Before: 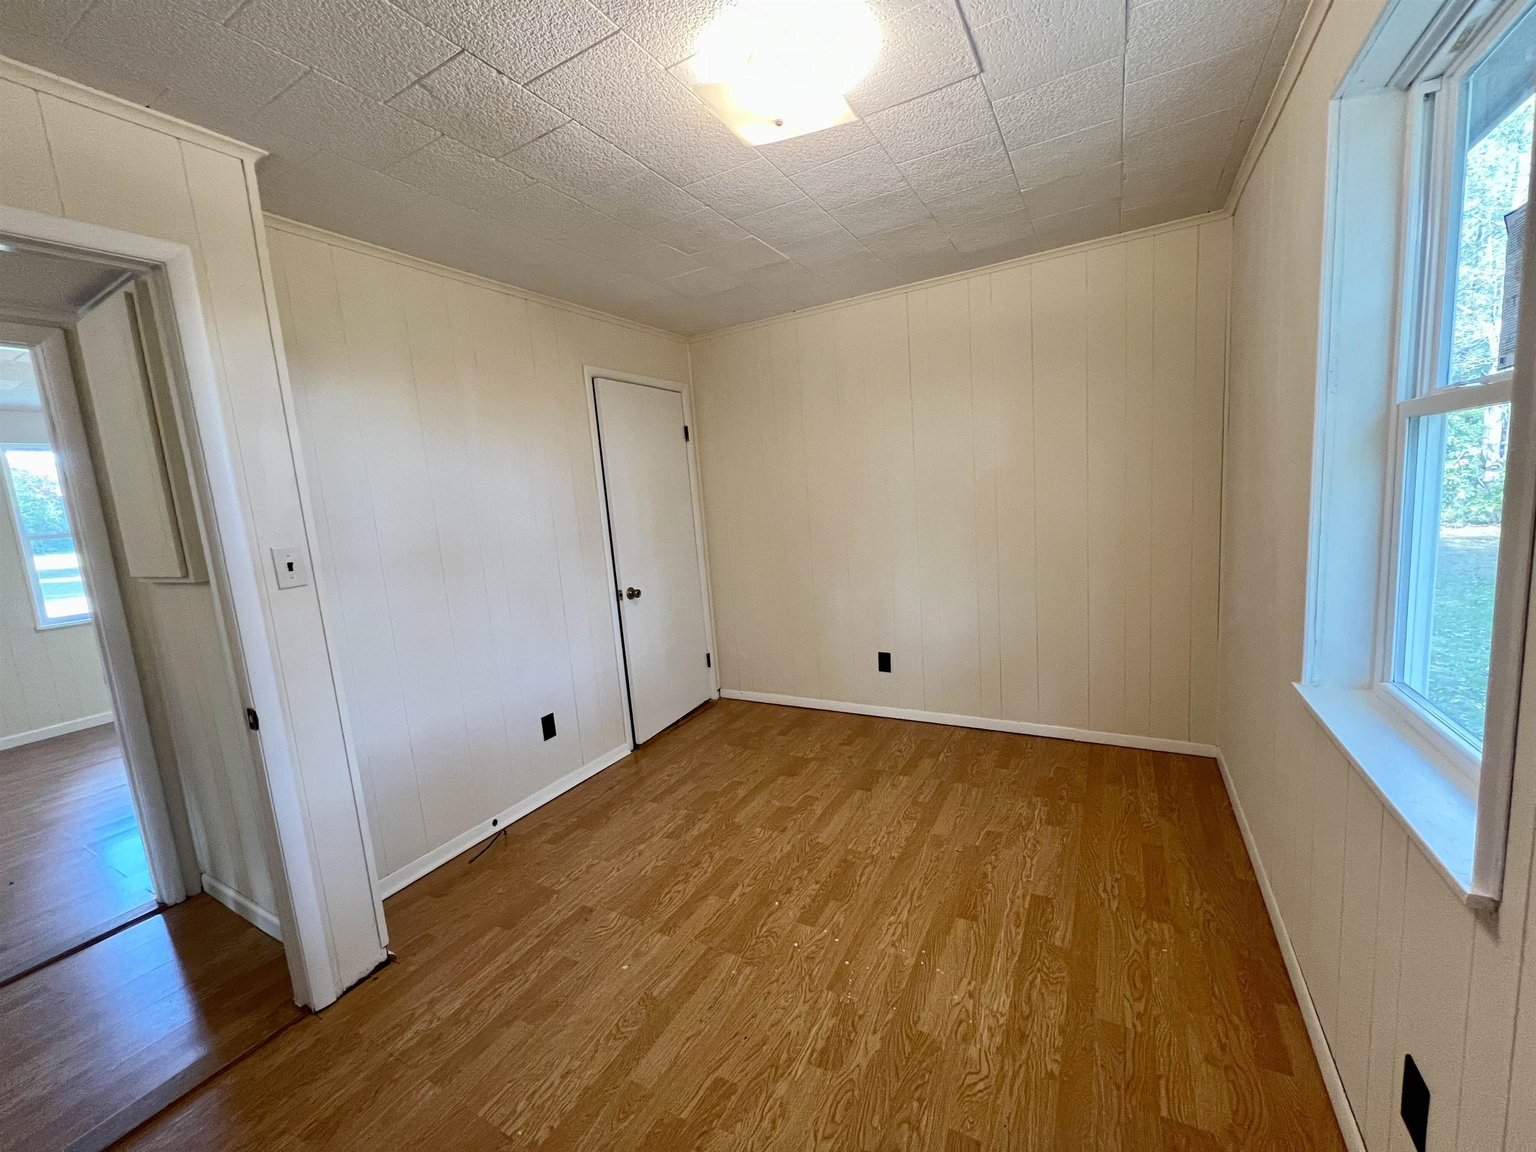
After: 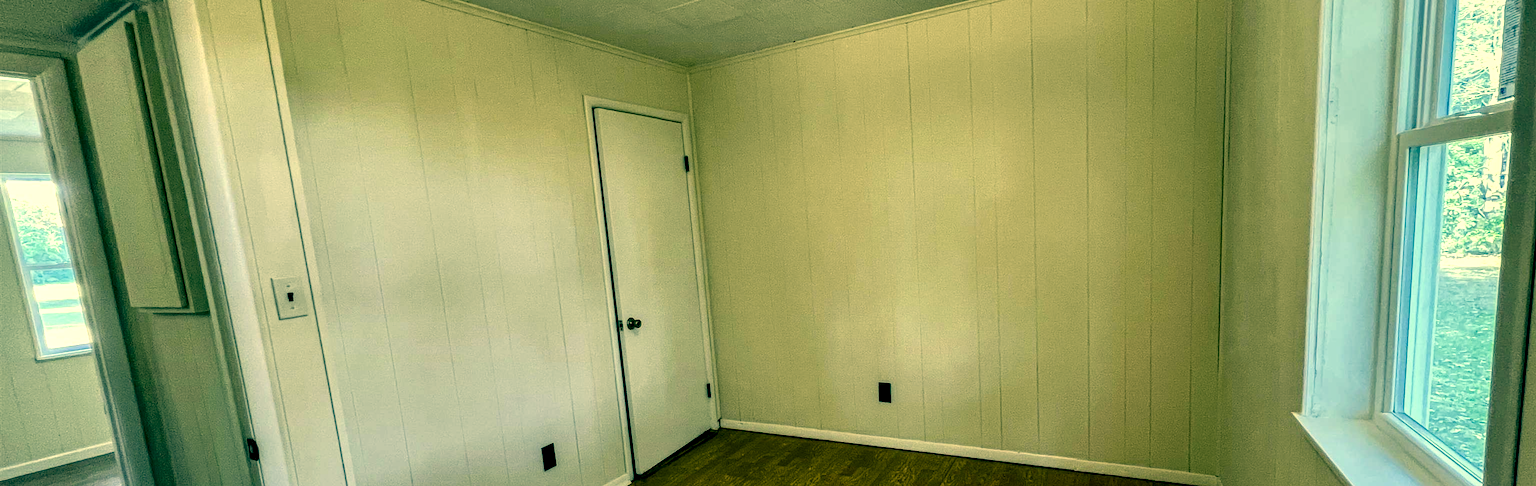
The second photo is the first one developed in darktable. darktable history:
color correction: highlights a* 1.85, highlights b* 34.31, shadows a* -35.96, shadows b* -5.86
local contrast: highlights 19%, detail 186%
crop and rotate: top 23.477%, bottom 34.295%
